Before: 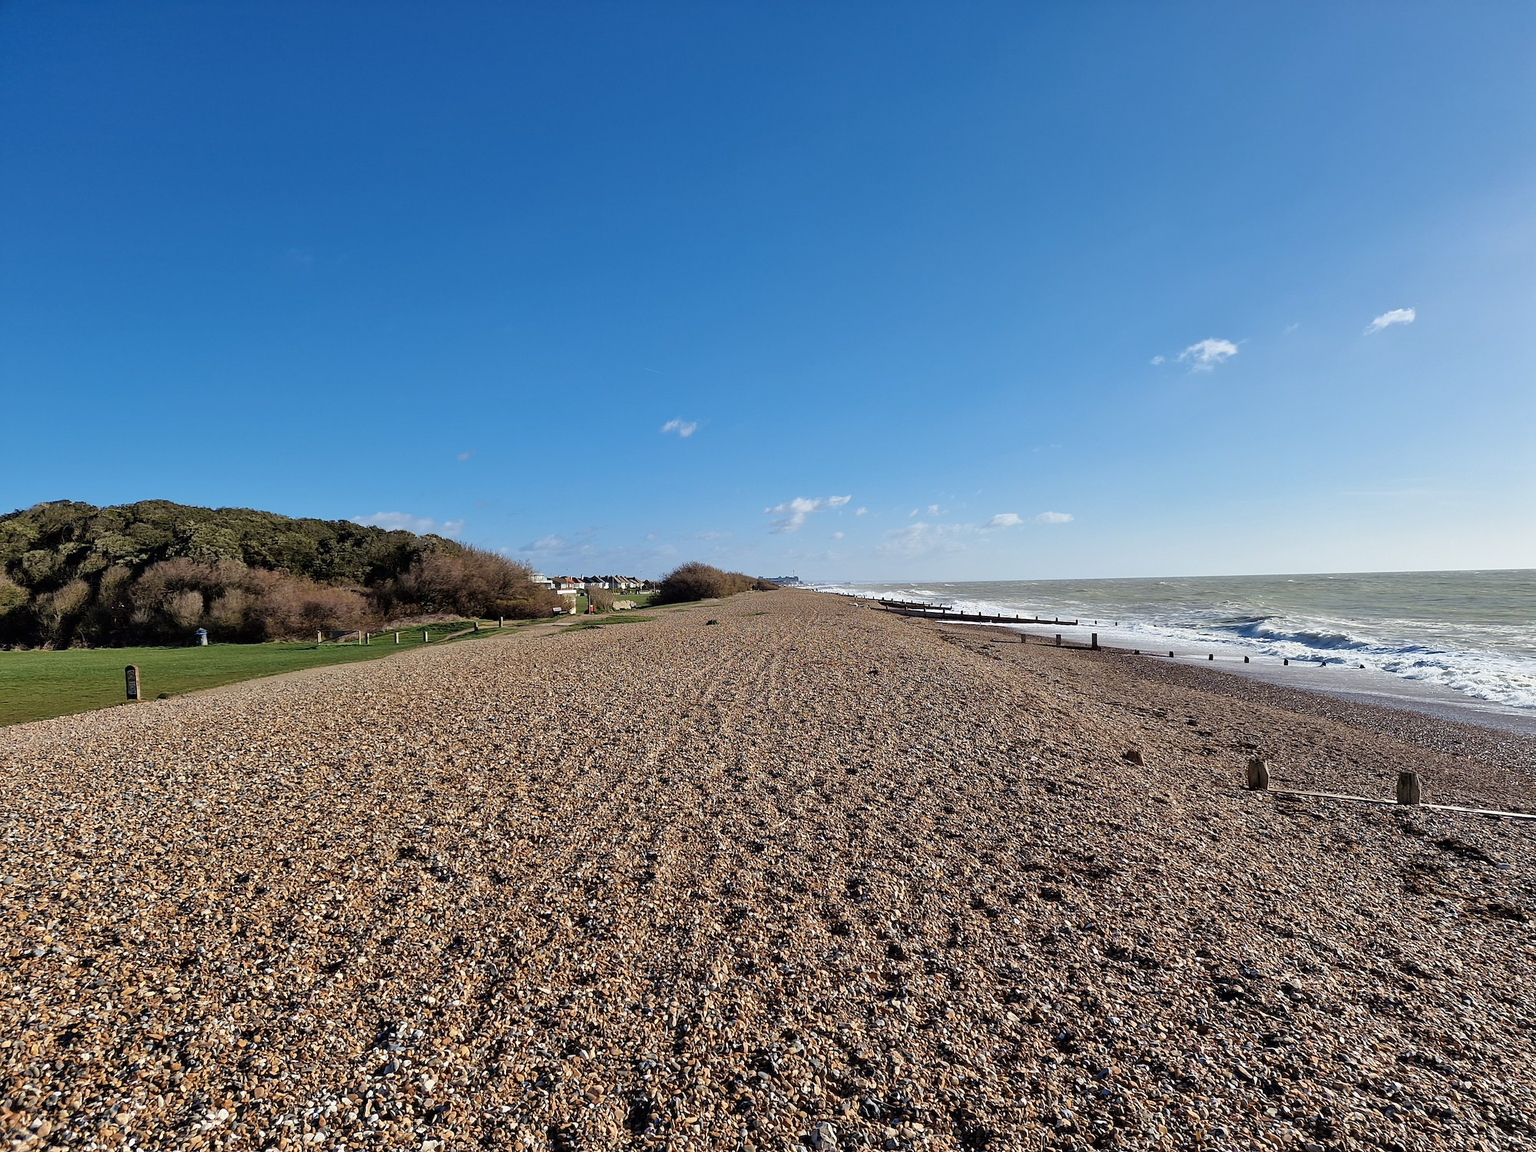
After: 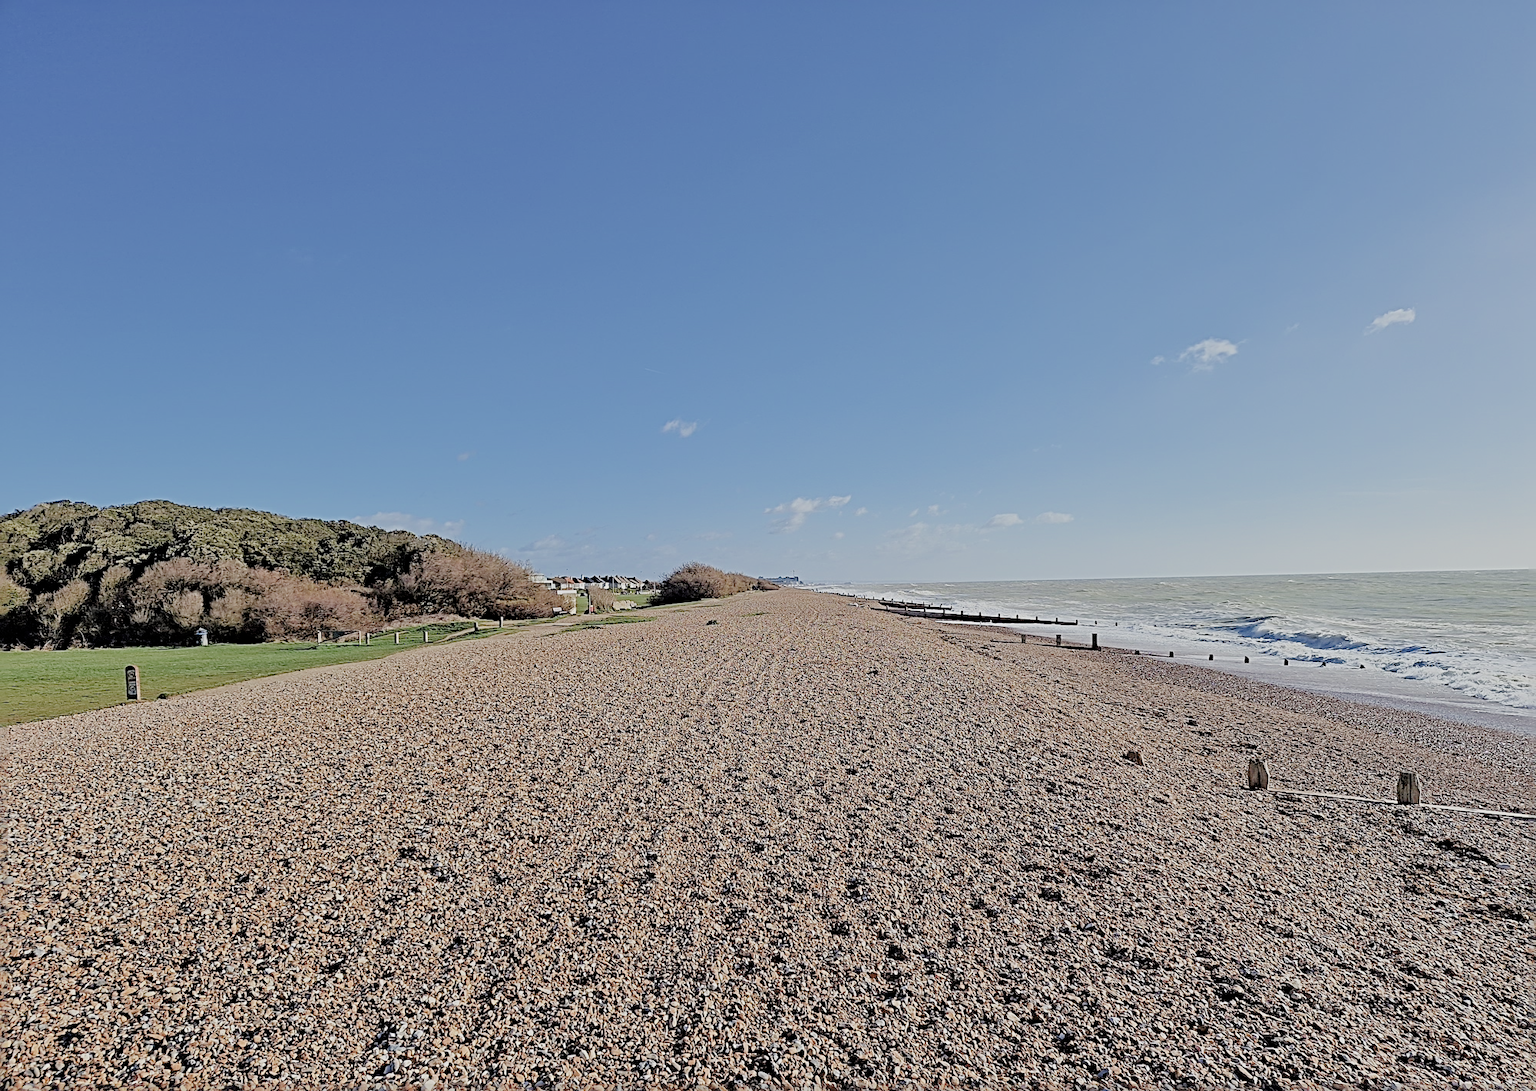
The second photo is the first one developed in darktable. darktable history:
sharpen: radius 3.73, amount 0.927
filmic rgb: black relative exposure -8.03 EV, white relative exposure 8.04 EV, target black luminance 0%, hardness 2.5, latitude 76.47%, contrast 0.556, shadows ↔ highlights balance 0.014%
exposure: exposure 1.066 EV, compensate exposure bias true, compensate highlight preservation false
crop and rotate: top 0.004%, bottom 5.242%
tone equalizer: -8 EV -0.427 EV, -7 EV -0.385 EV, -6 EV -0.345 EV, -5 EV -0.256 EV, -3 EV 0.208 EV, -2 EV 0.362 EV, -1 EV 0.406 EV, +0 EV 0.396 EV
color correction: highlights b* 0, saturation 0.979
